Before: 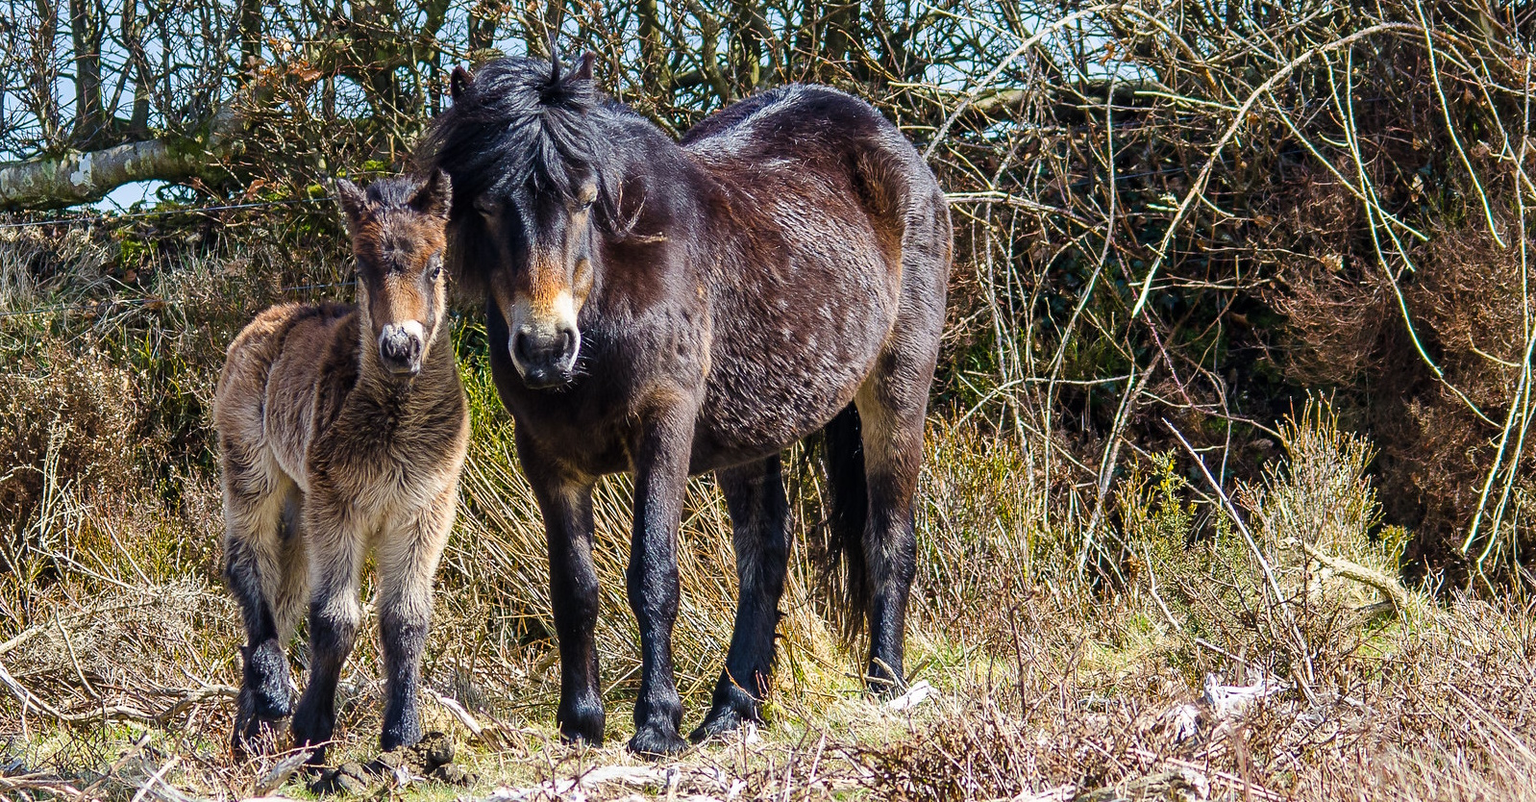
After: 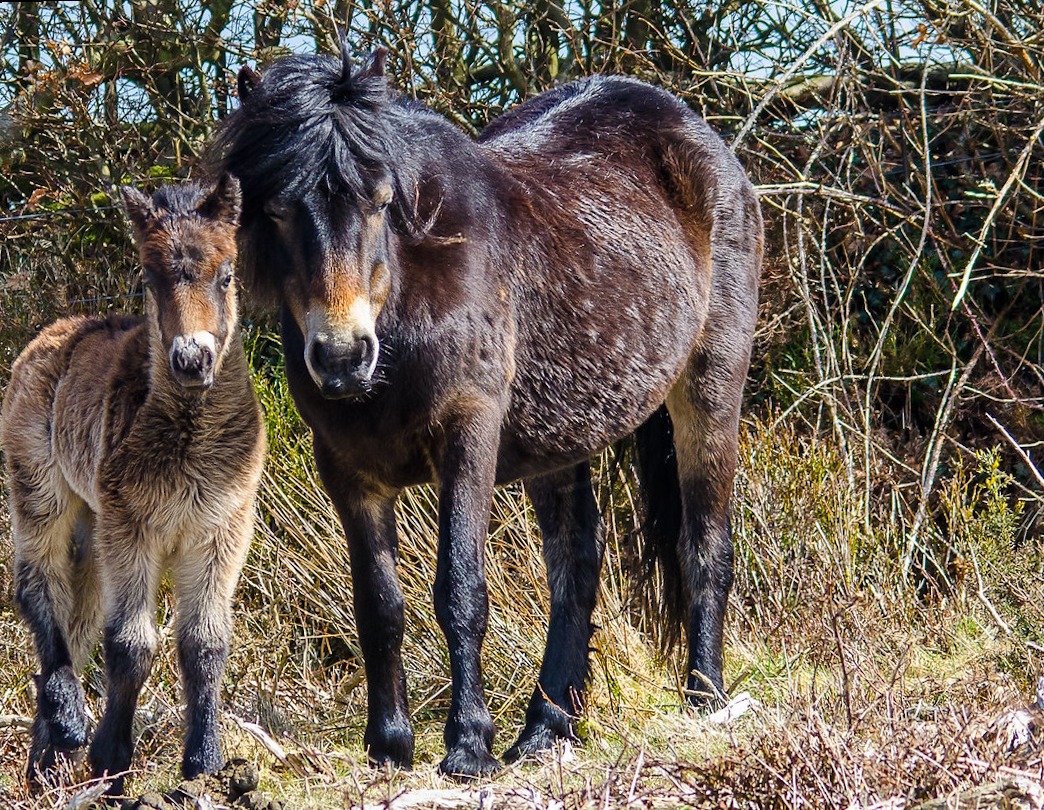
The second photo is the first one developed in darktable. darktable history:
rotate and perspective: rotation -1.42°, crop left 0.016, crop right 0.984, crop top 0.035, crop bottom 0.965
crop and rotate: left 13.342%, right 19.991%
